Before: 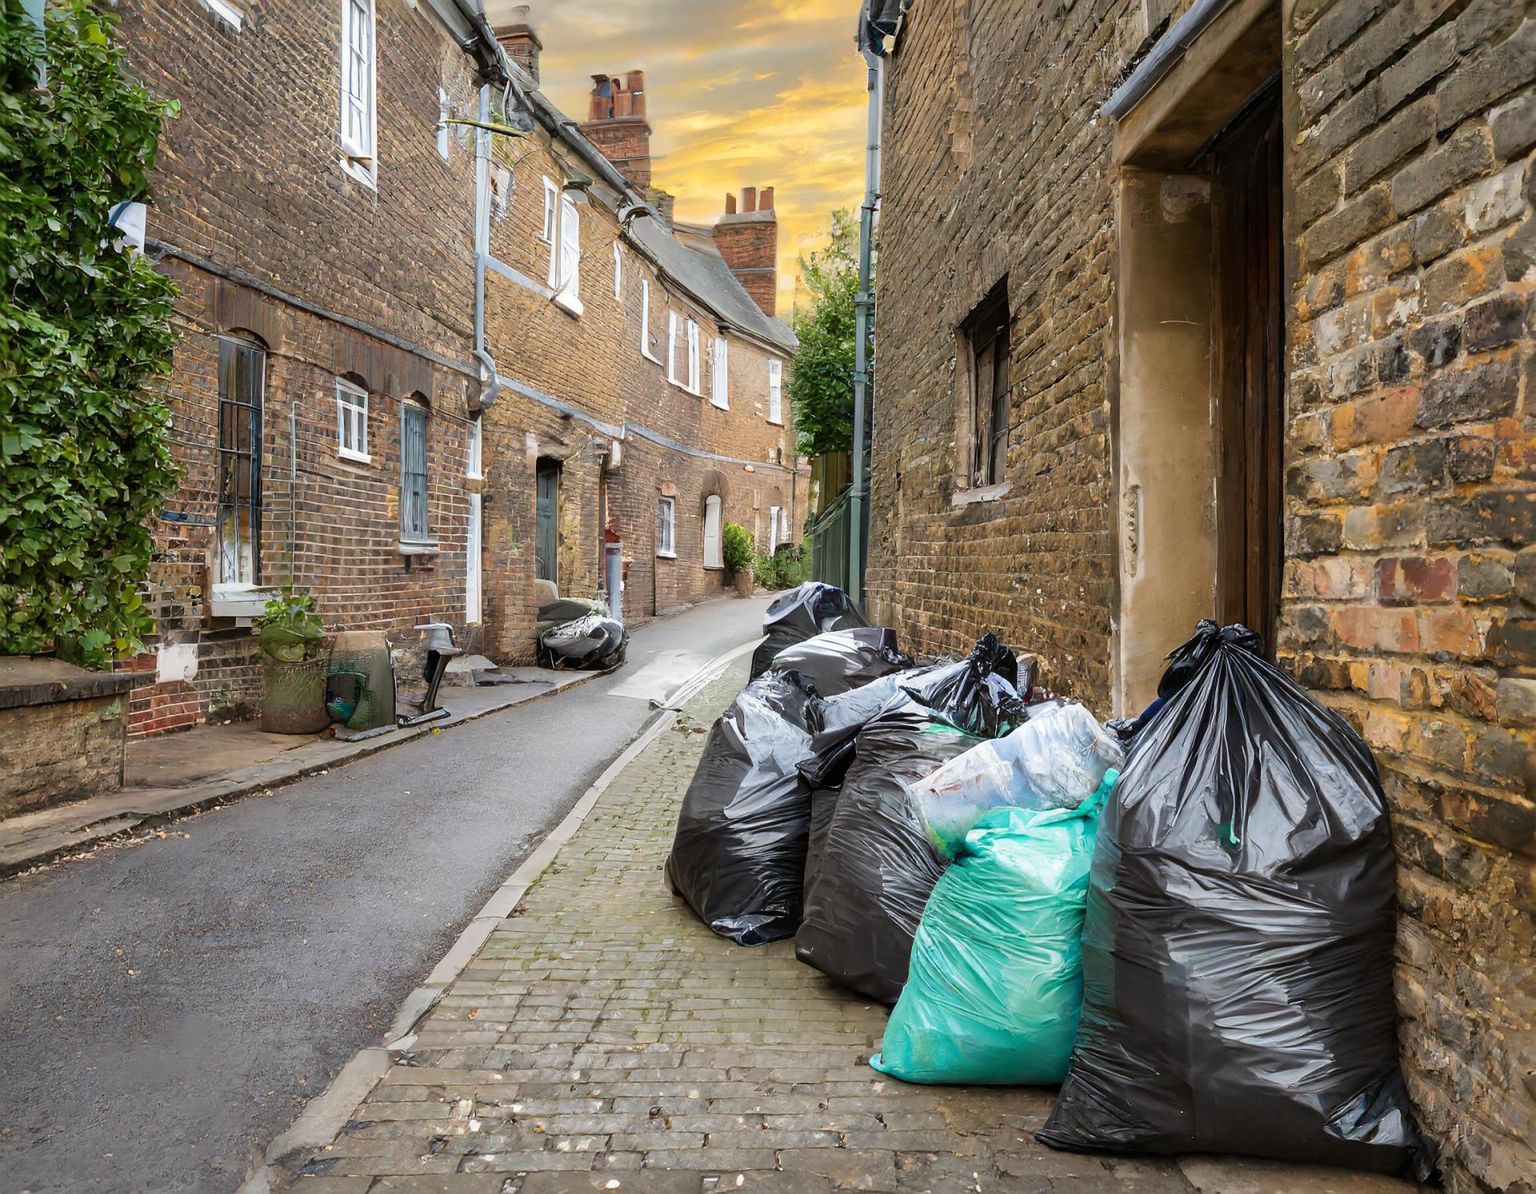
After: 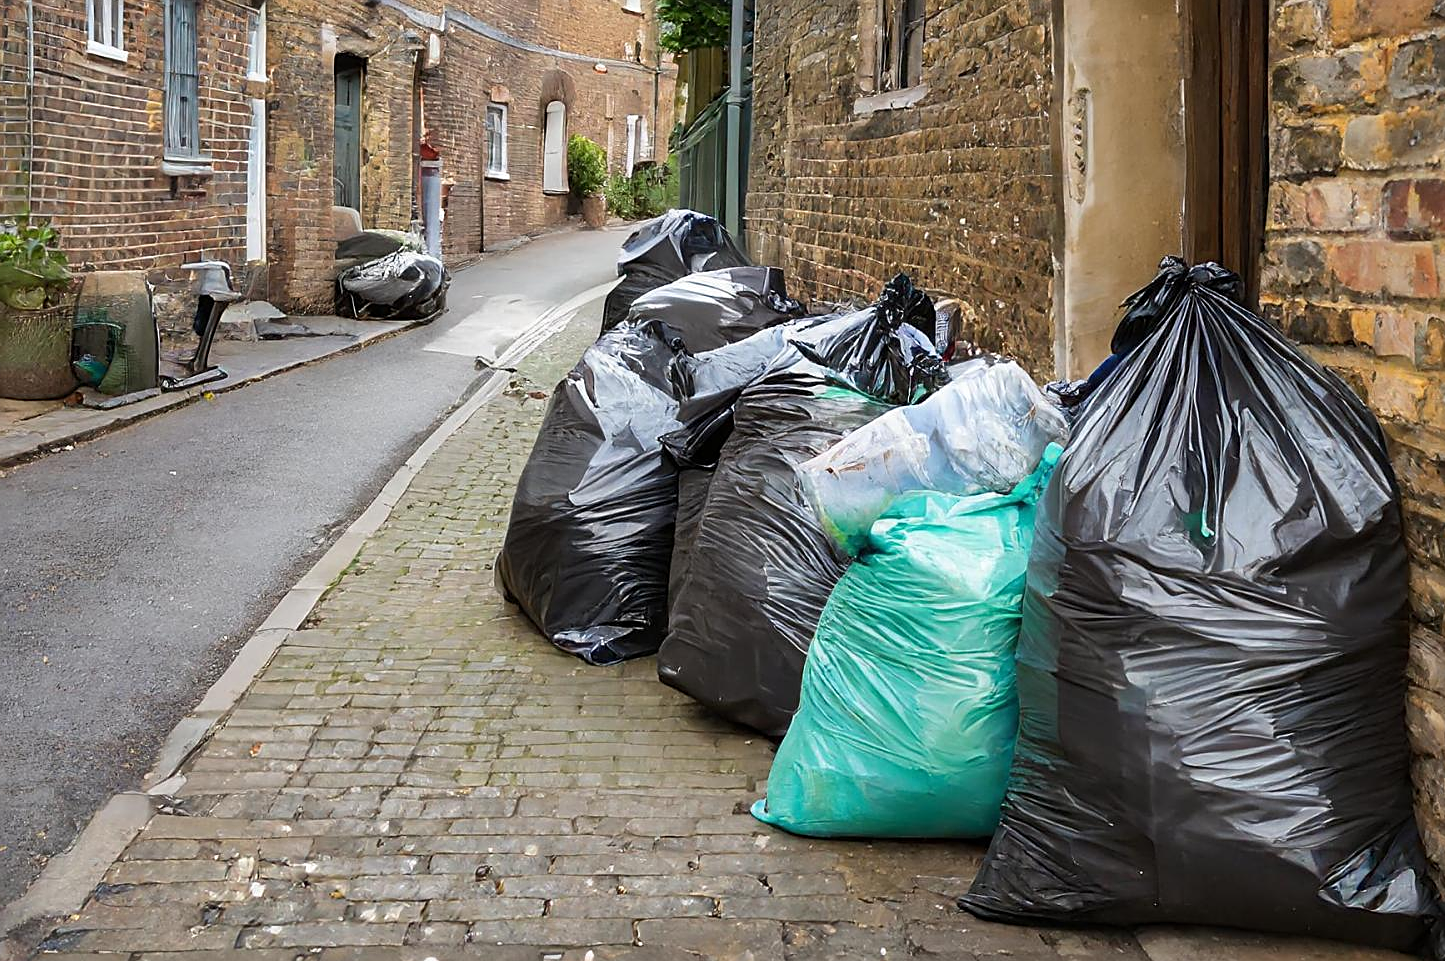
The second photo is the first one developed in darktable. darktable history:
sharpen: on, module defaults
crop and rotate: left 17.515%, top 34.73%, right 7.215%, bottom 0.878%
